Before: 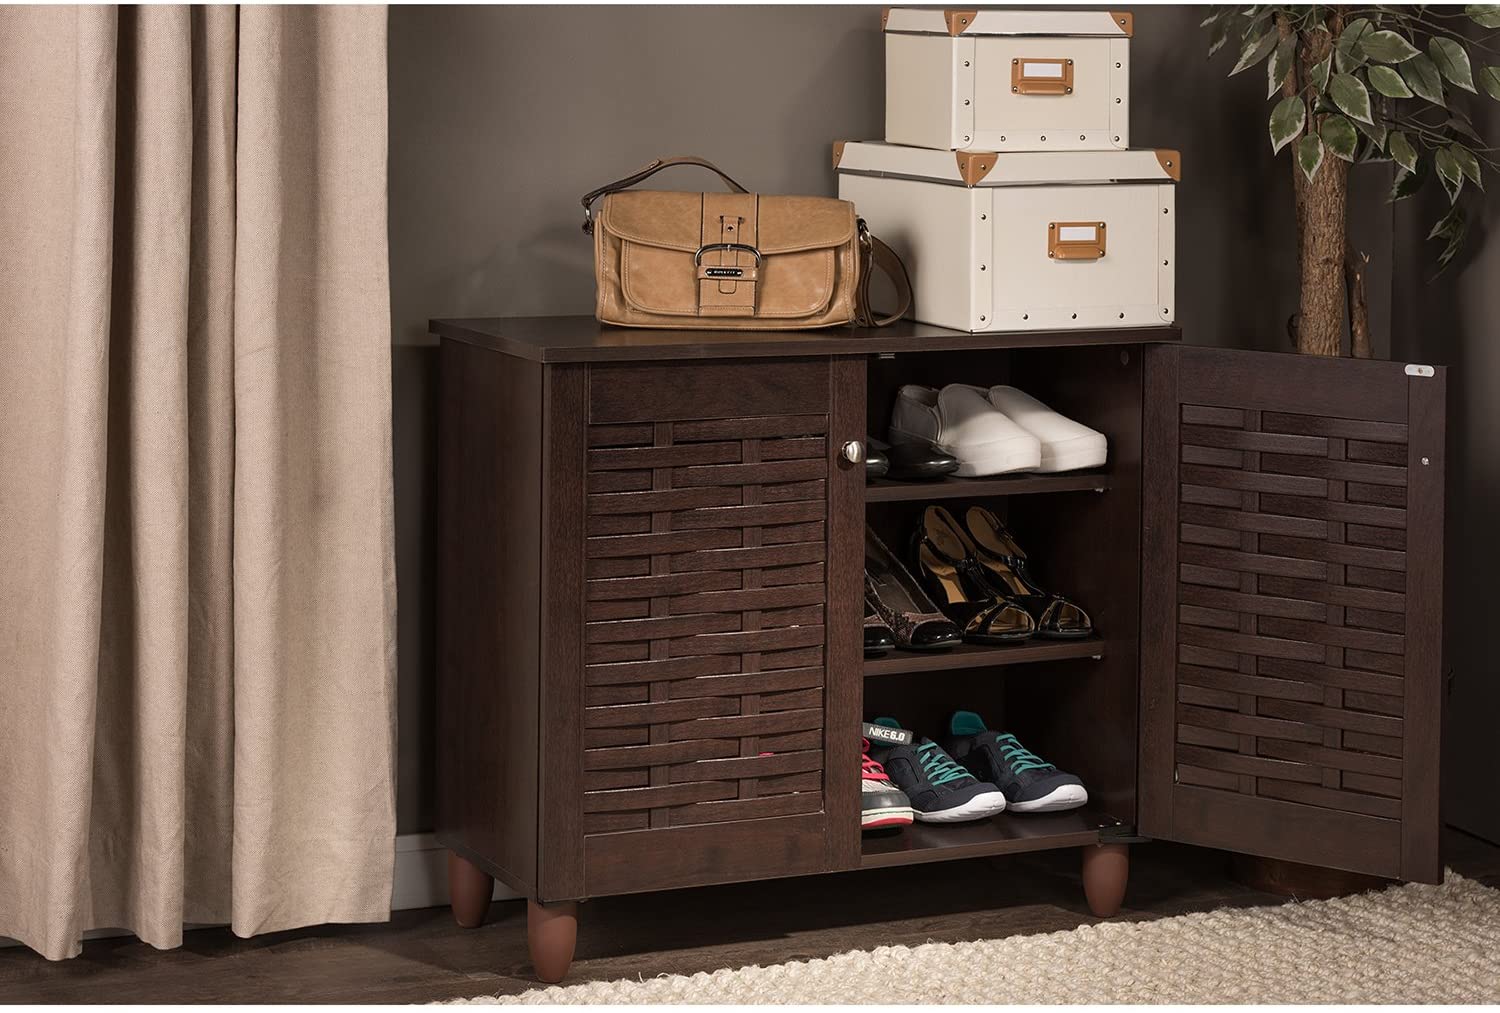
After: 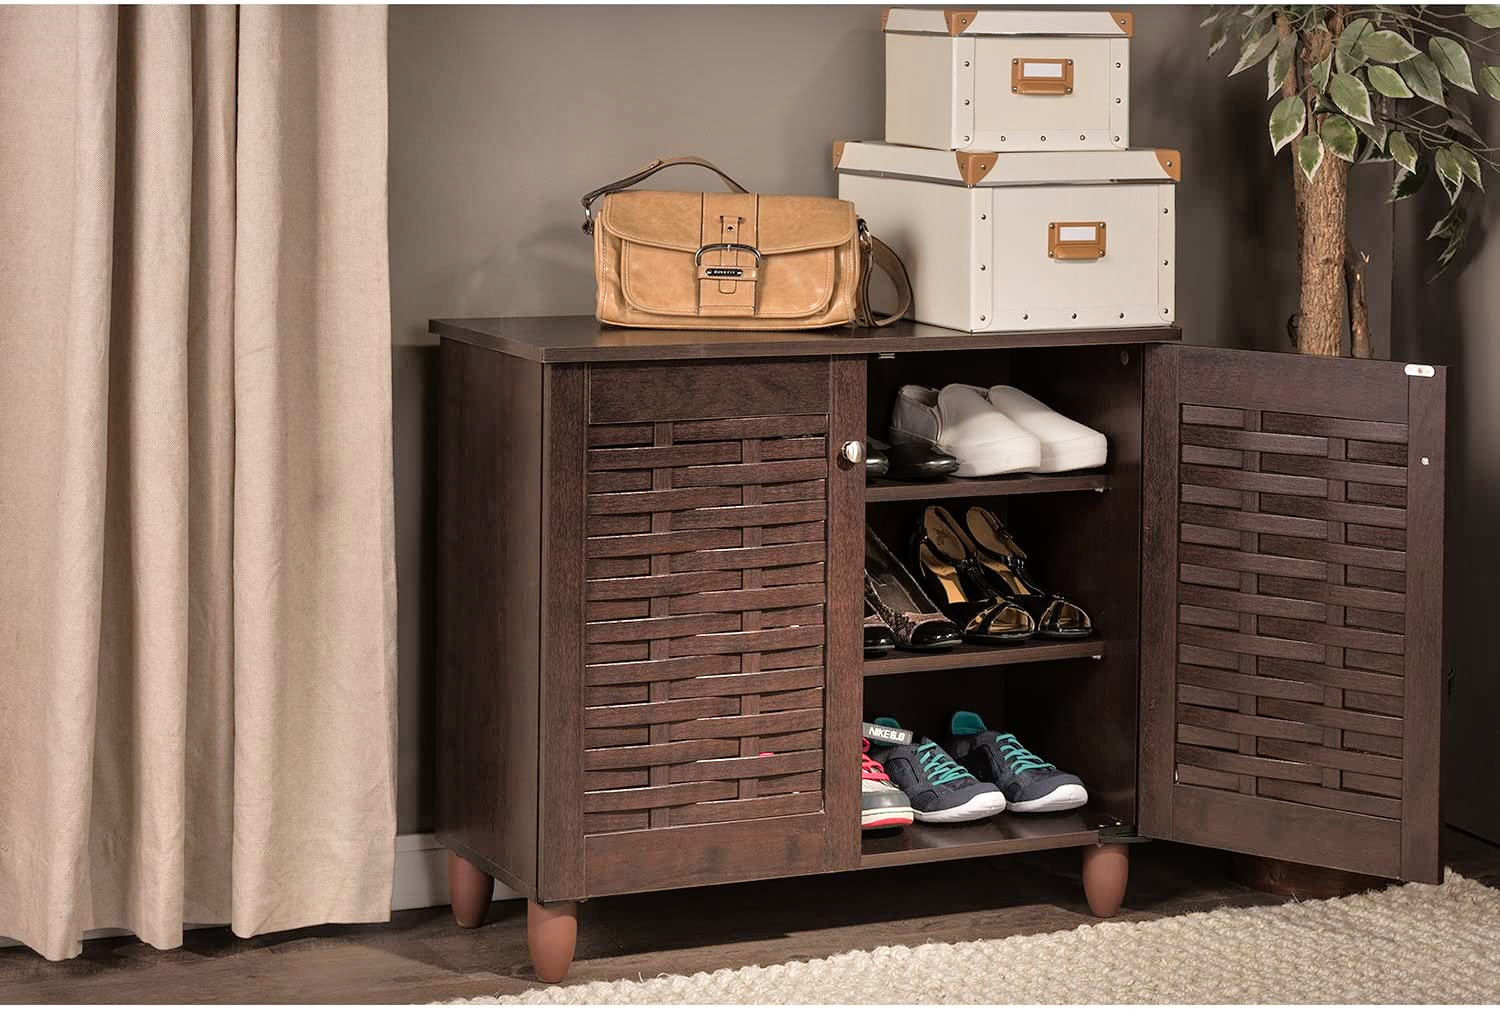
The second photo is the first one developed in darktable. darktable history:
tone equalizer: -7 EV 0.146 EV, -6 EV 0.572 EV, -5 EV 1.15 EV, -4 EV 1.32 EV, -3 EV 1.18 EV, -2 EV 0.6 EV, -1 EV 0.151 EV, mask exposure compensation -0.51 EV
